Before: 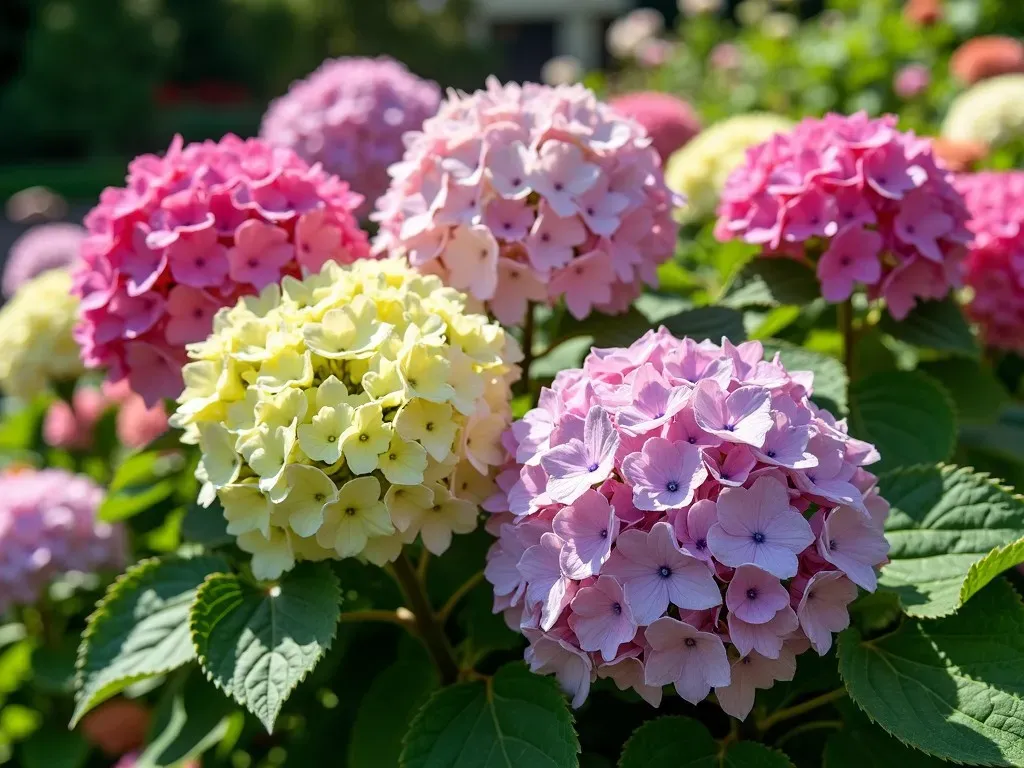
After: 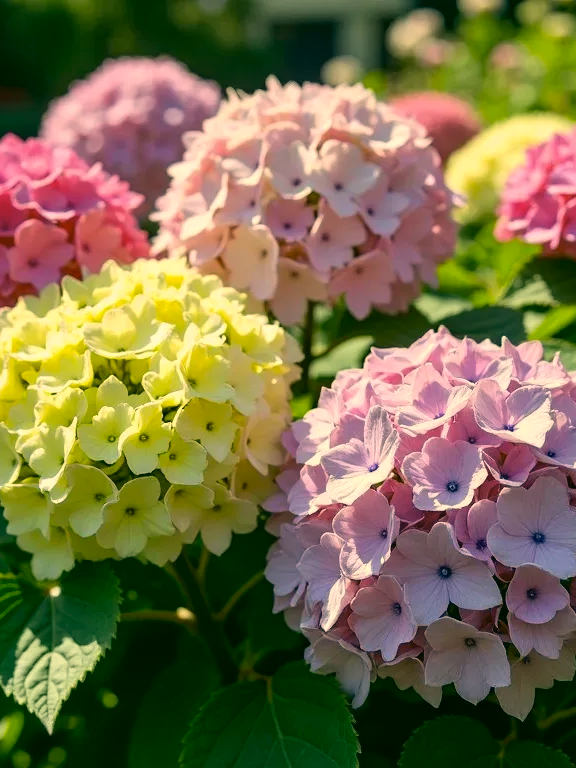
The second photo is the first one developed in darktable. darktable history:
color correction: highlights a* 5.3, highlights b* 24.26, shadows a* -15.58, shadows b* 4.02
crop: left 21.496%, right 22.254%
